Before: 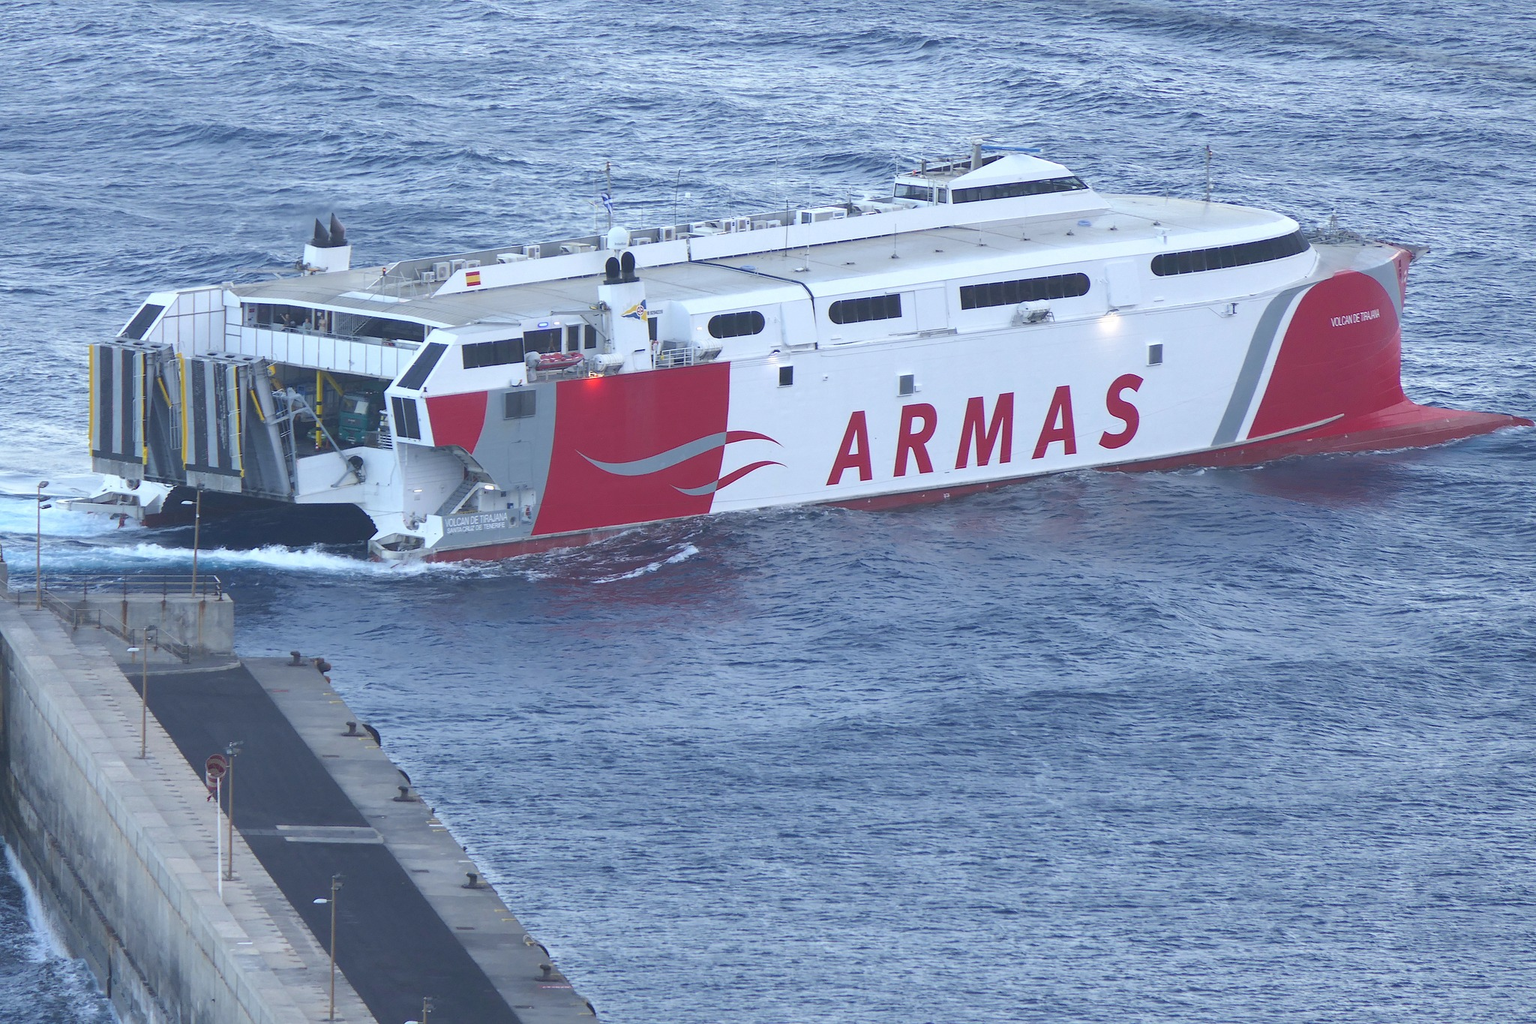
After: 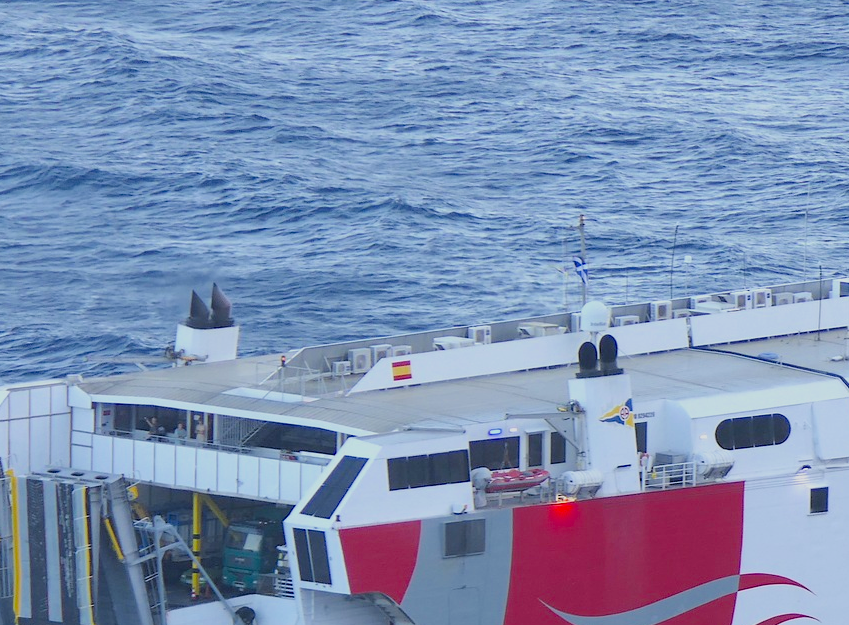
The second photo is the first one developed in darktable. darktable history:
filmic rgb: black relative exposure -7.59 EV, white relative exposure 4.64 EV, threshold 3.05 EV, target black luminance 0%, hardness 3.48, latitude 50.47%, contrast 1.037, highlights saturation mix 9.17%, shadows ↔ highlights balance -0.189%, add noise in highlights 0.101, color science v4 (2020), type of noise poissonian, enable highlight reconstruction true
crop and rotate: left 11.212%, top 0.1%, right 47.316%, bottom 54.064%
